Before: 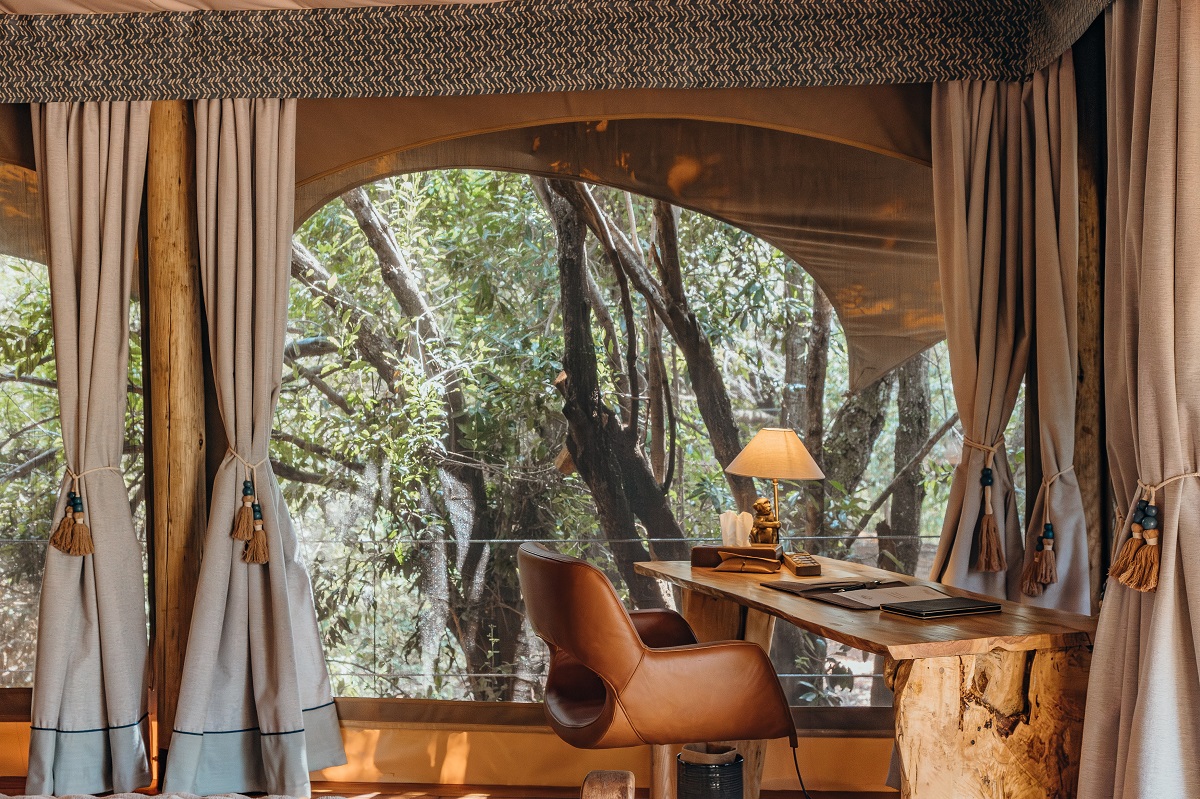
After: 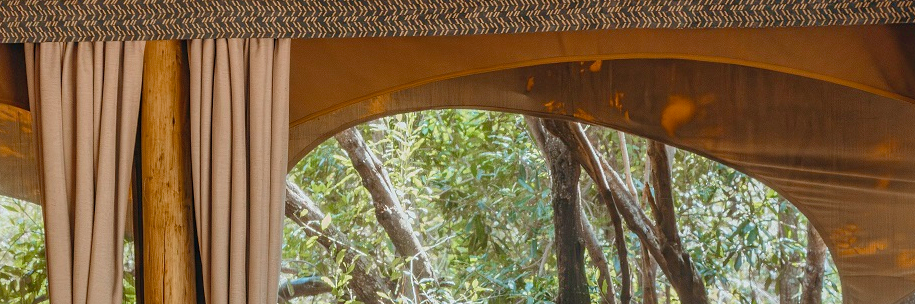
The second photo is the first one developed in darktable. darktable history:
crop: left 0.579%, top 7.627%, right 23.167%, bottom 54.275%
color balance rgb: perceptual saturation grading › global saturation 20%, perceptual saturation grading › highlights -25%, perceptual saturation grading › shadows 25%
shadows and highlights: on, module defaults
velvia: on, module defaults
